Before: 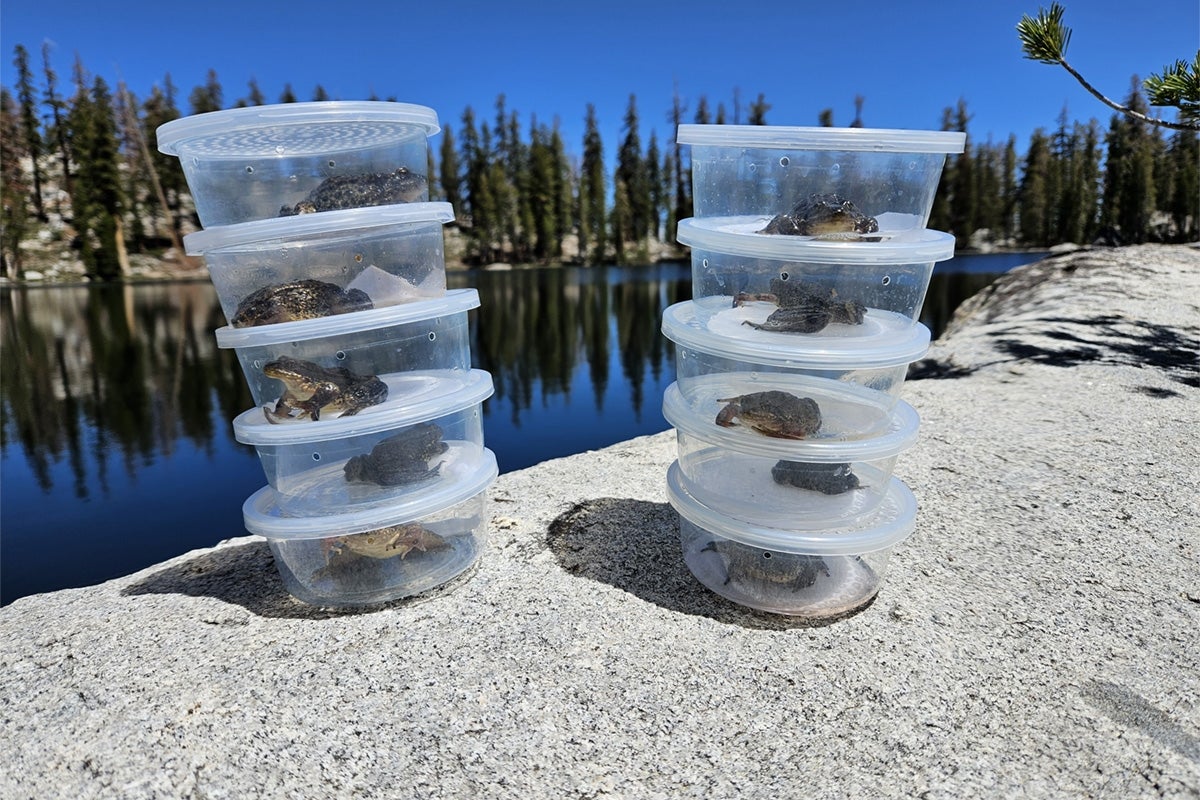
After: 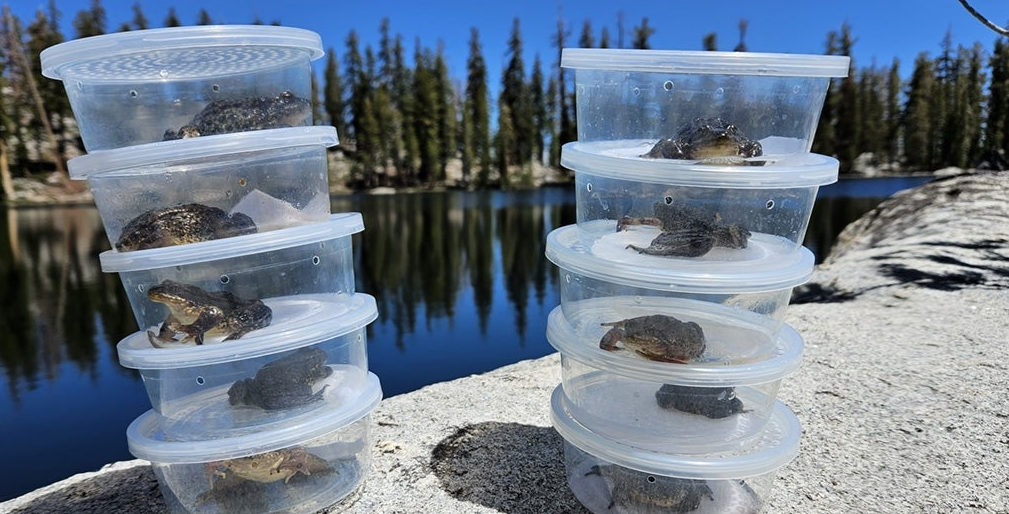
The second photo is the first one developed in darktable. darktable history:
crop and rotate: left 9.705%, top 9.588%, right 6.192%, bottom 26.048%
